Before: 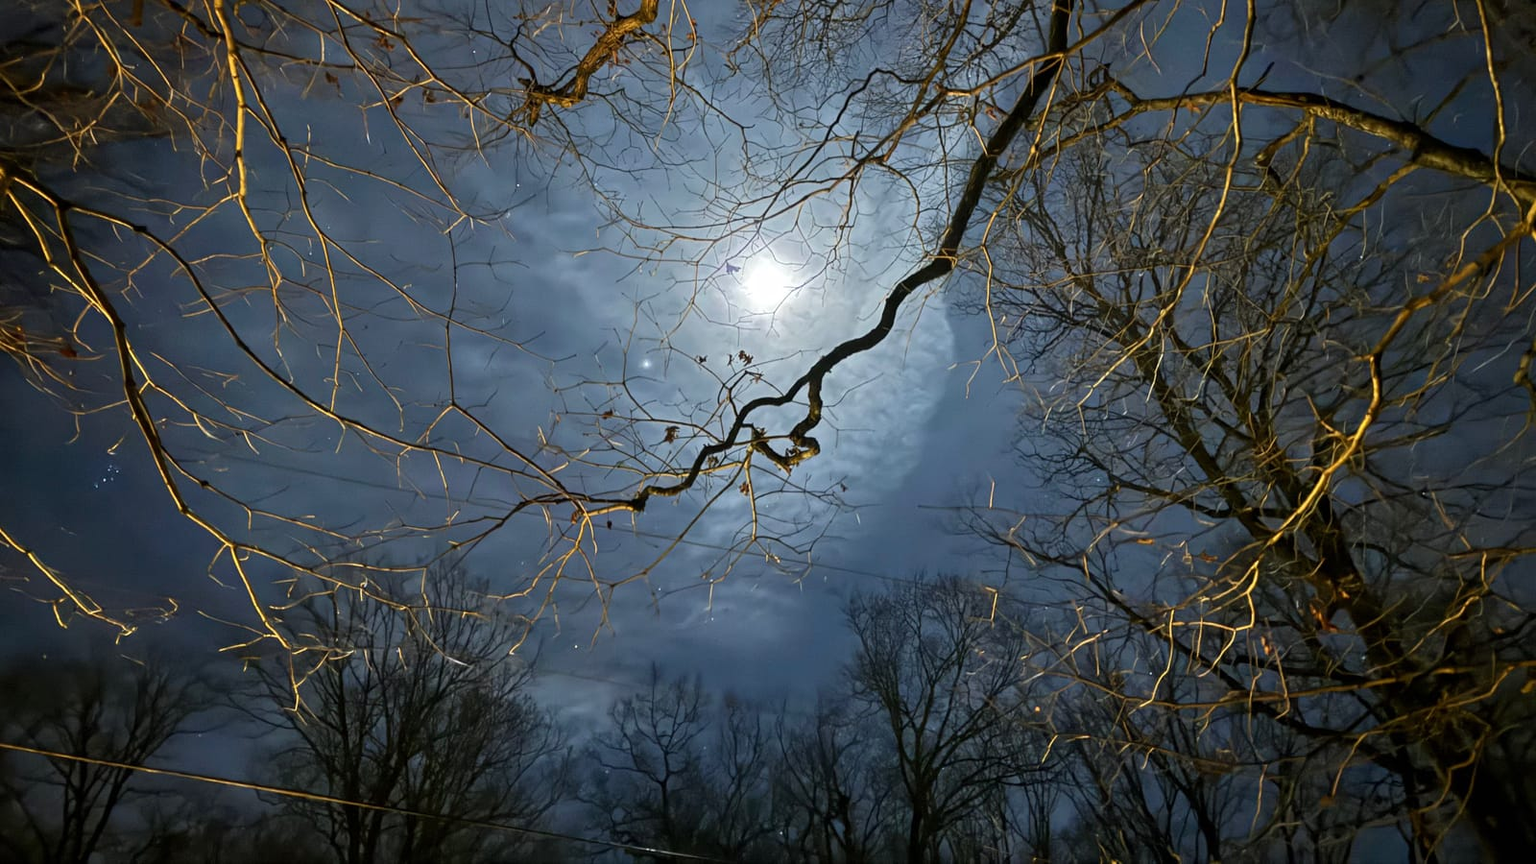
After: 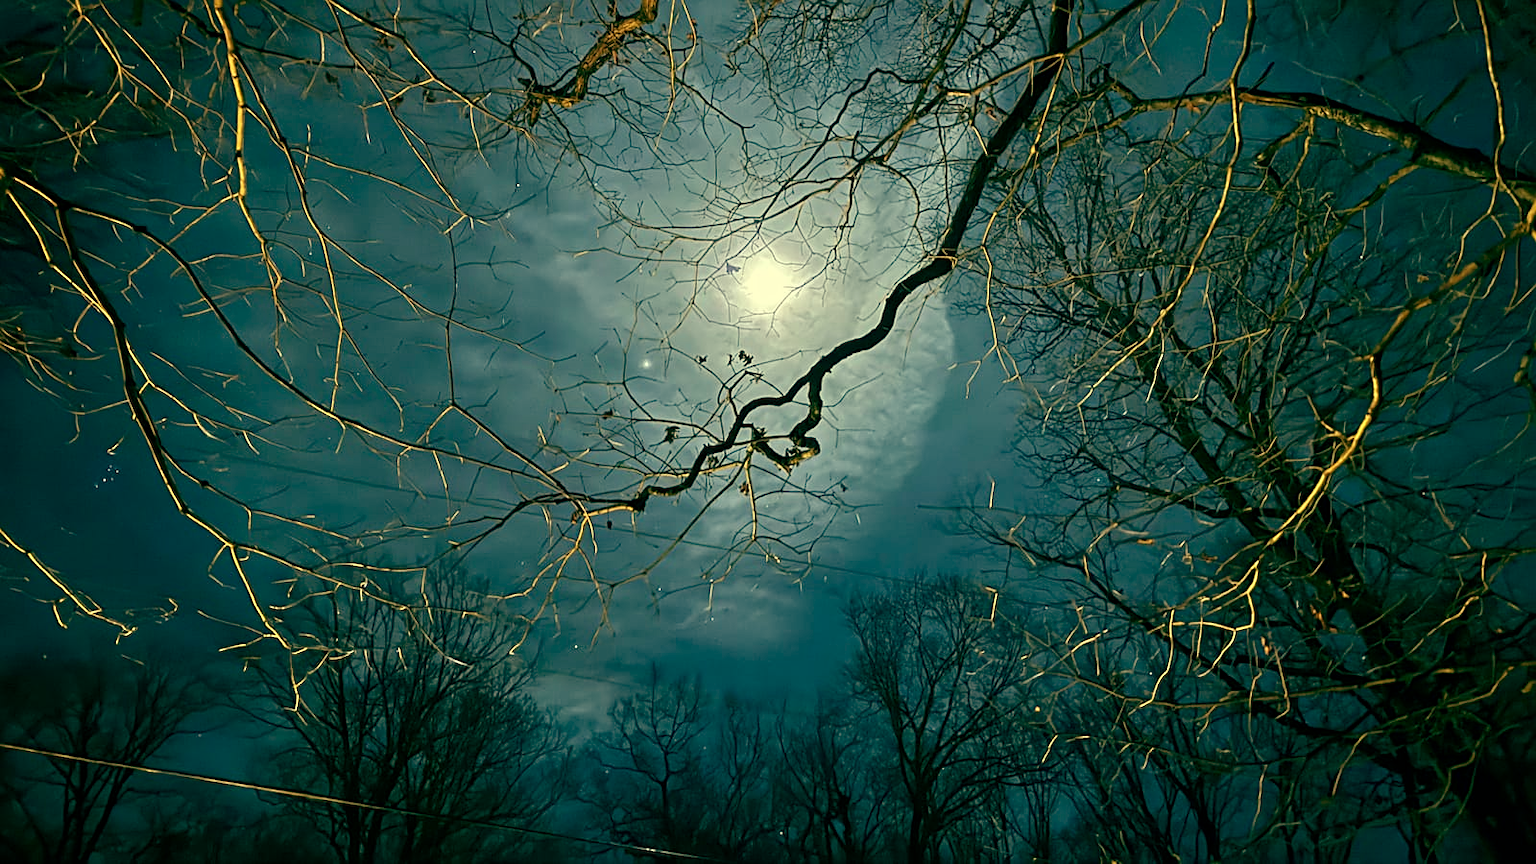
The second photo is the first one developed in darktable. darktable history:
color balance: mode lift, gamma, gain (sRGB), lift [1, 0.69, 1, 1], gamma [1, 1.482, 1, 1], gain [1, 1, 1, 0.802]
sharpen: on, module defaults
